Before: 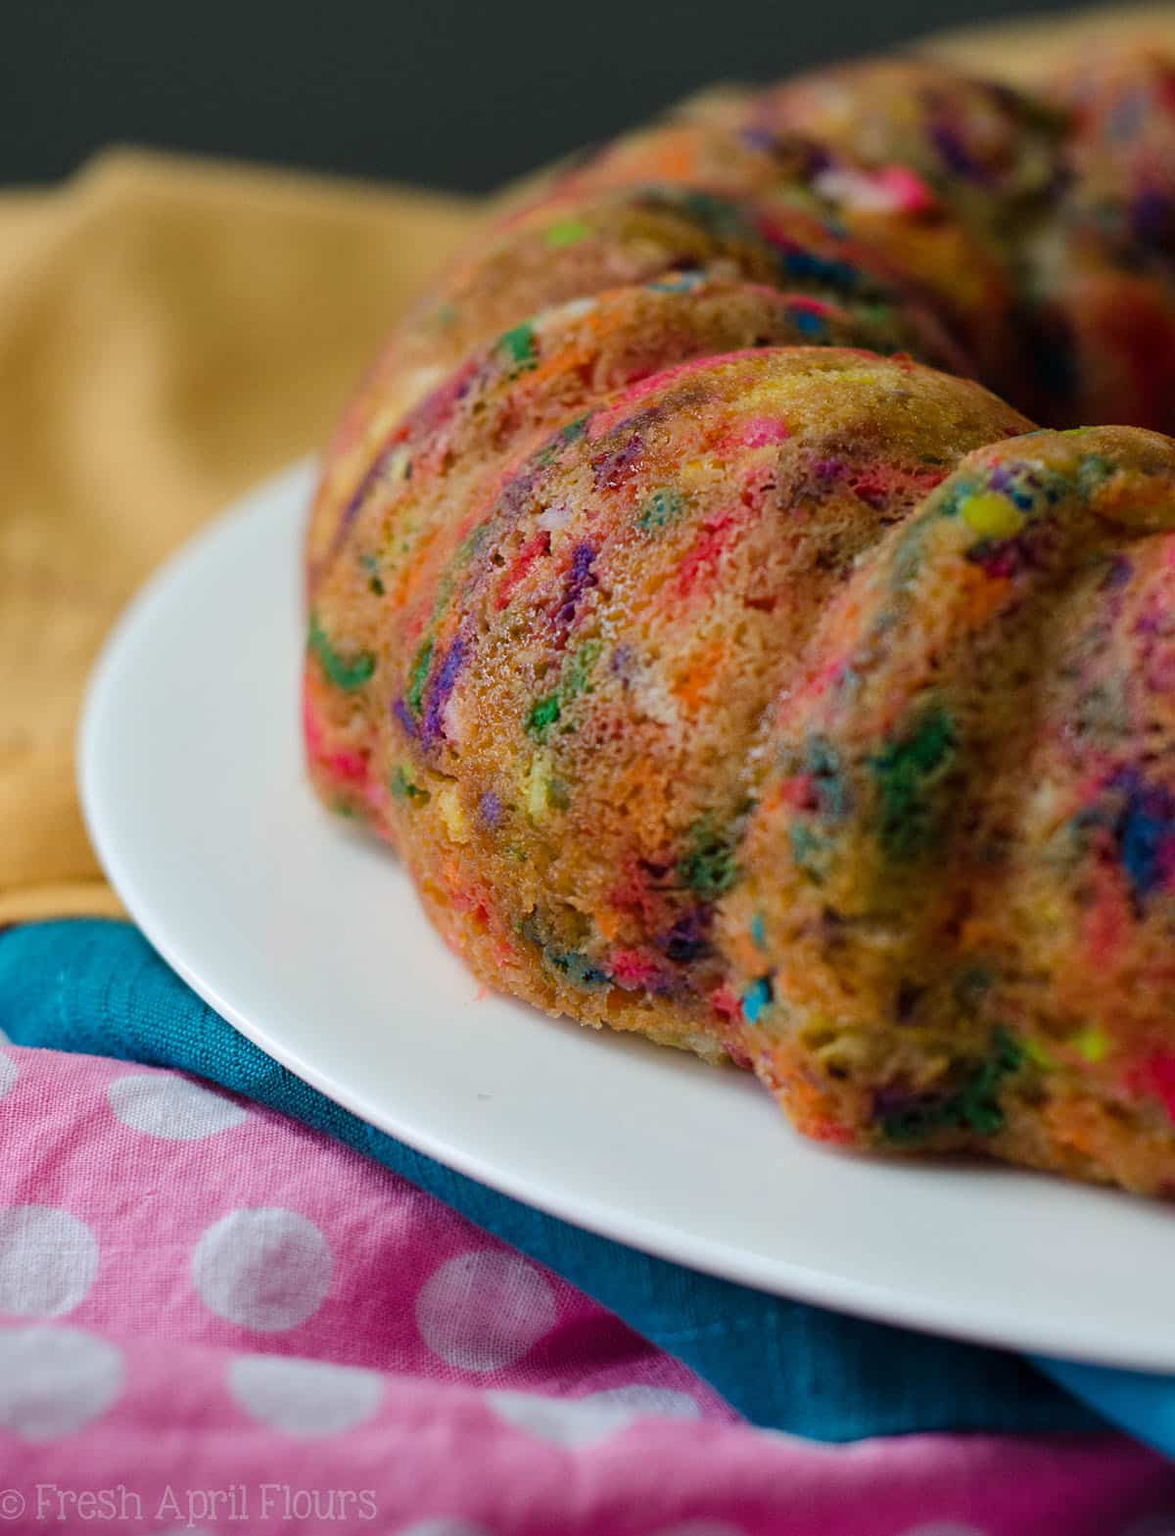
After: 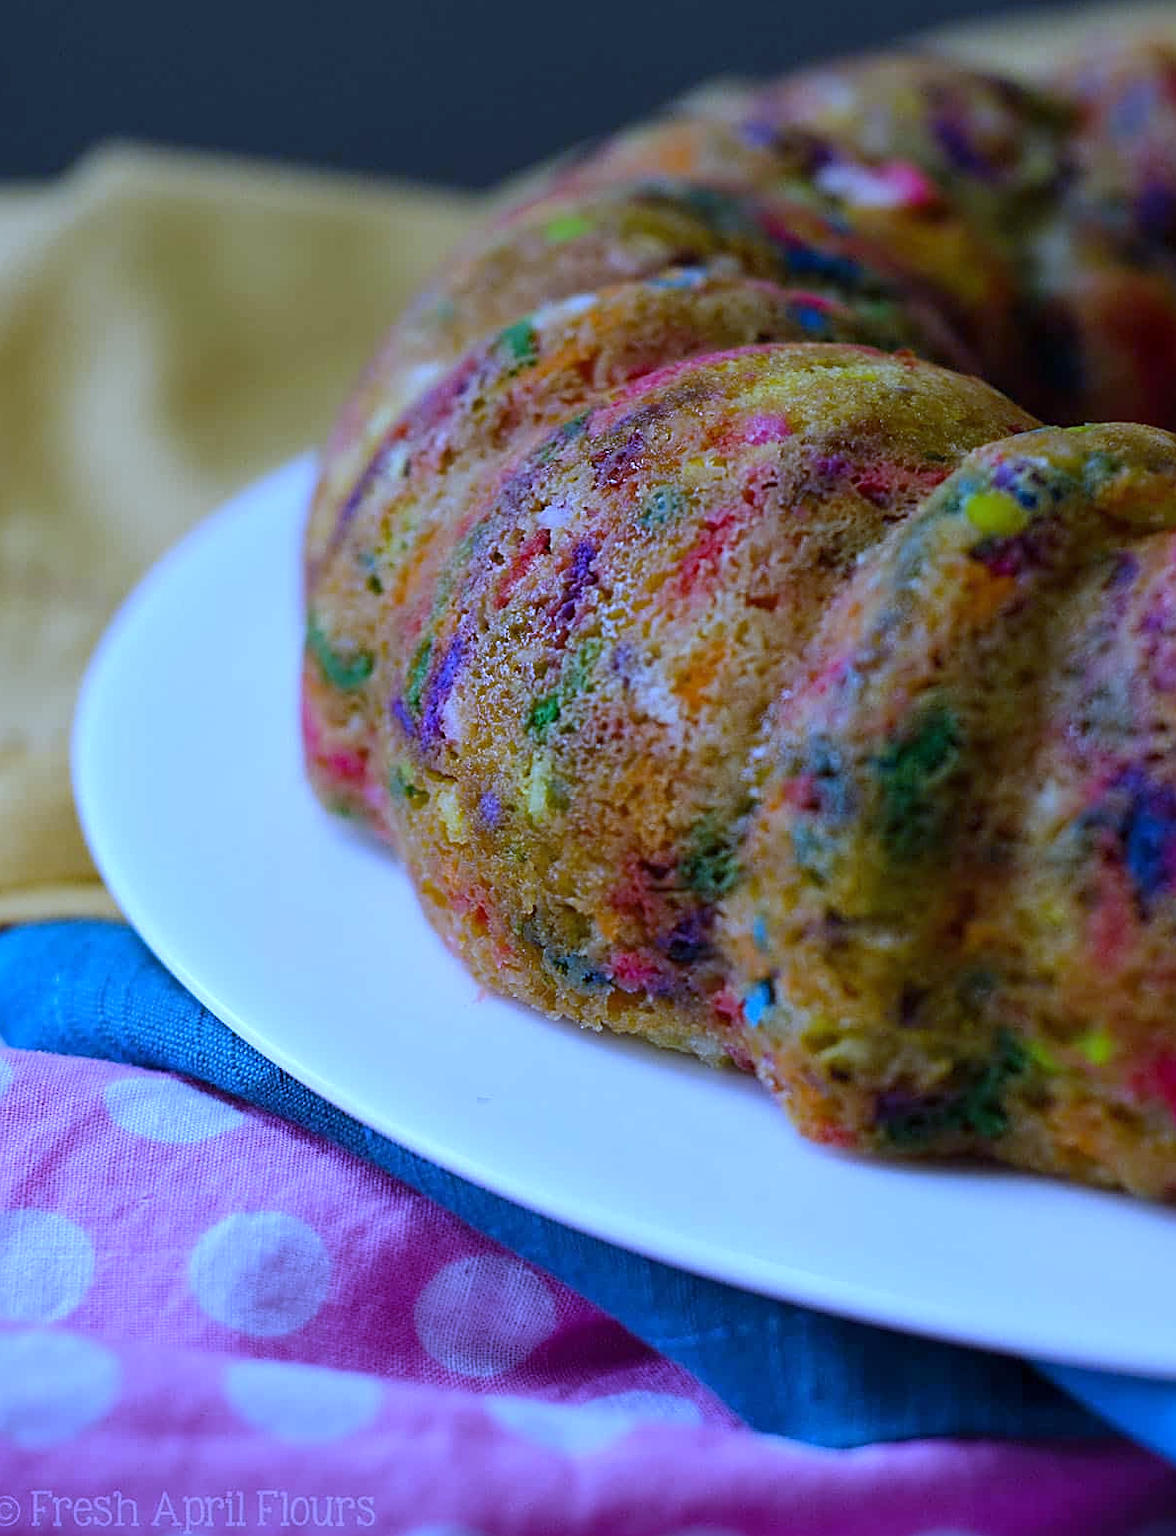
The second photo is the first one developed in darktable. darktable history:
crop: left 0.434%, top 0.485%, right 0.244%, bottom 0.386%
white balance: red 0.766, blue 1.537
sharpen: on, module defaults
